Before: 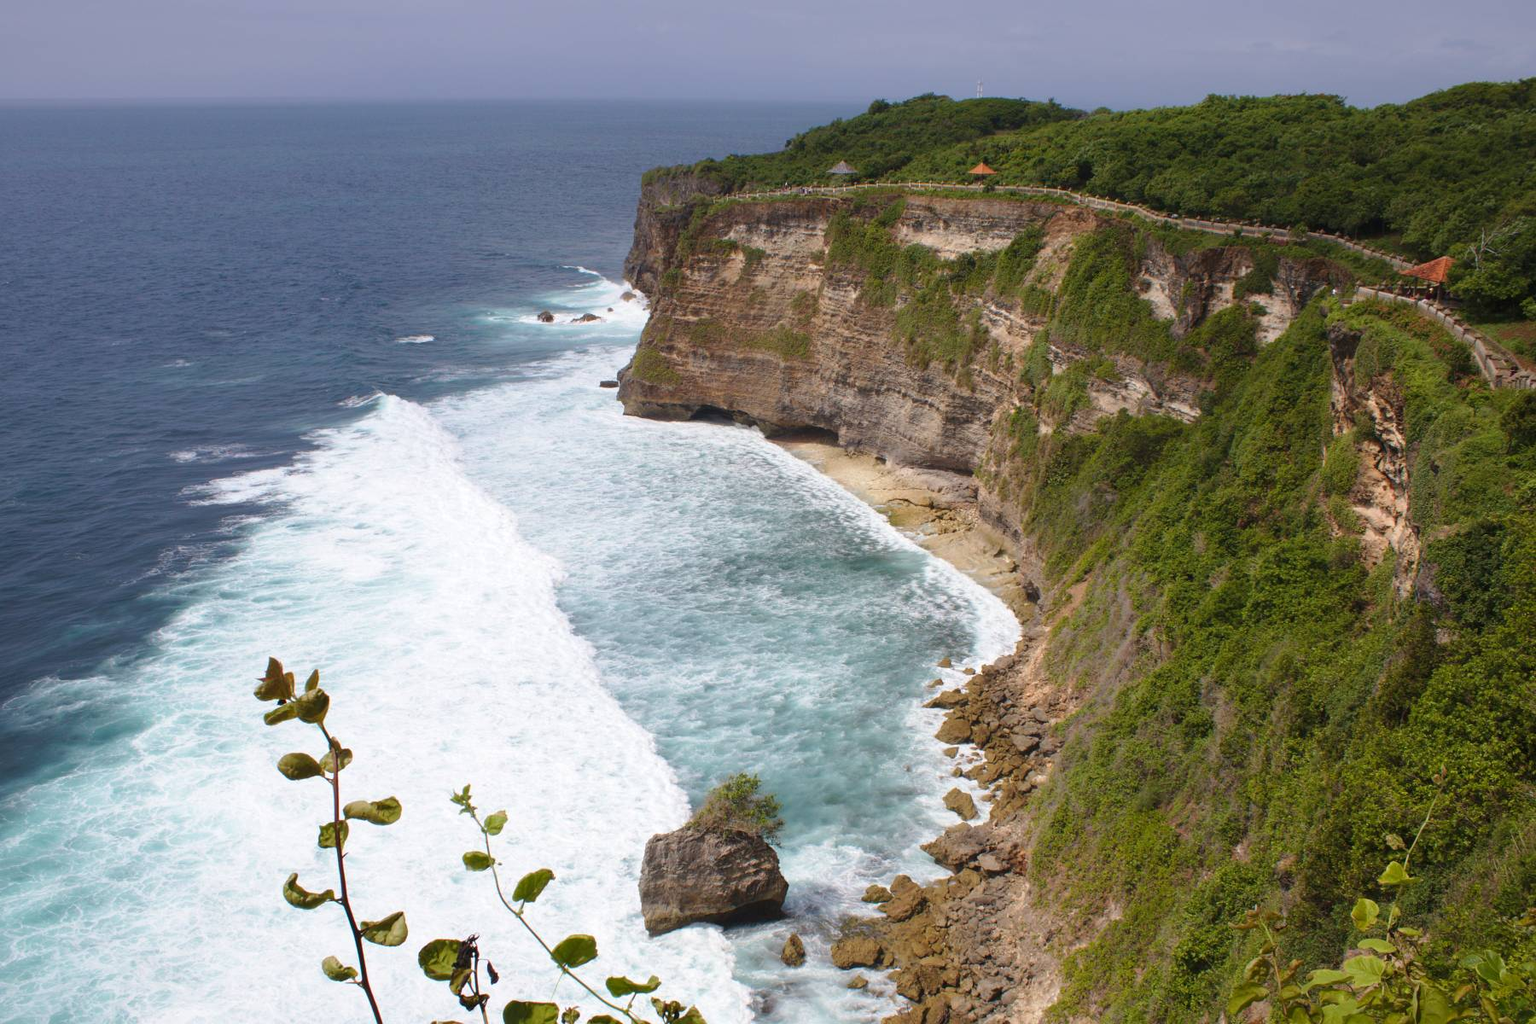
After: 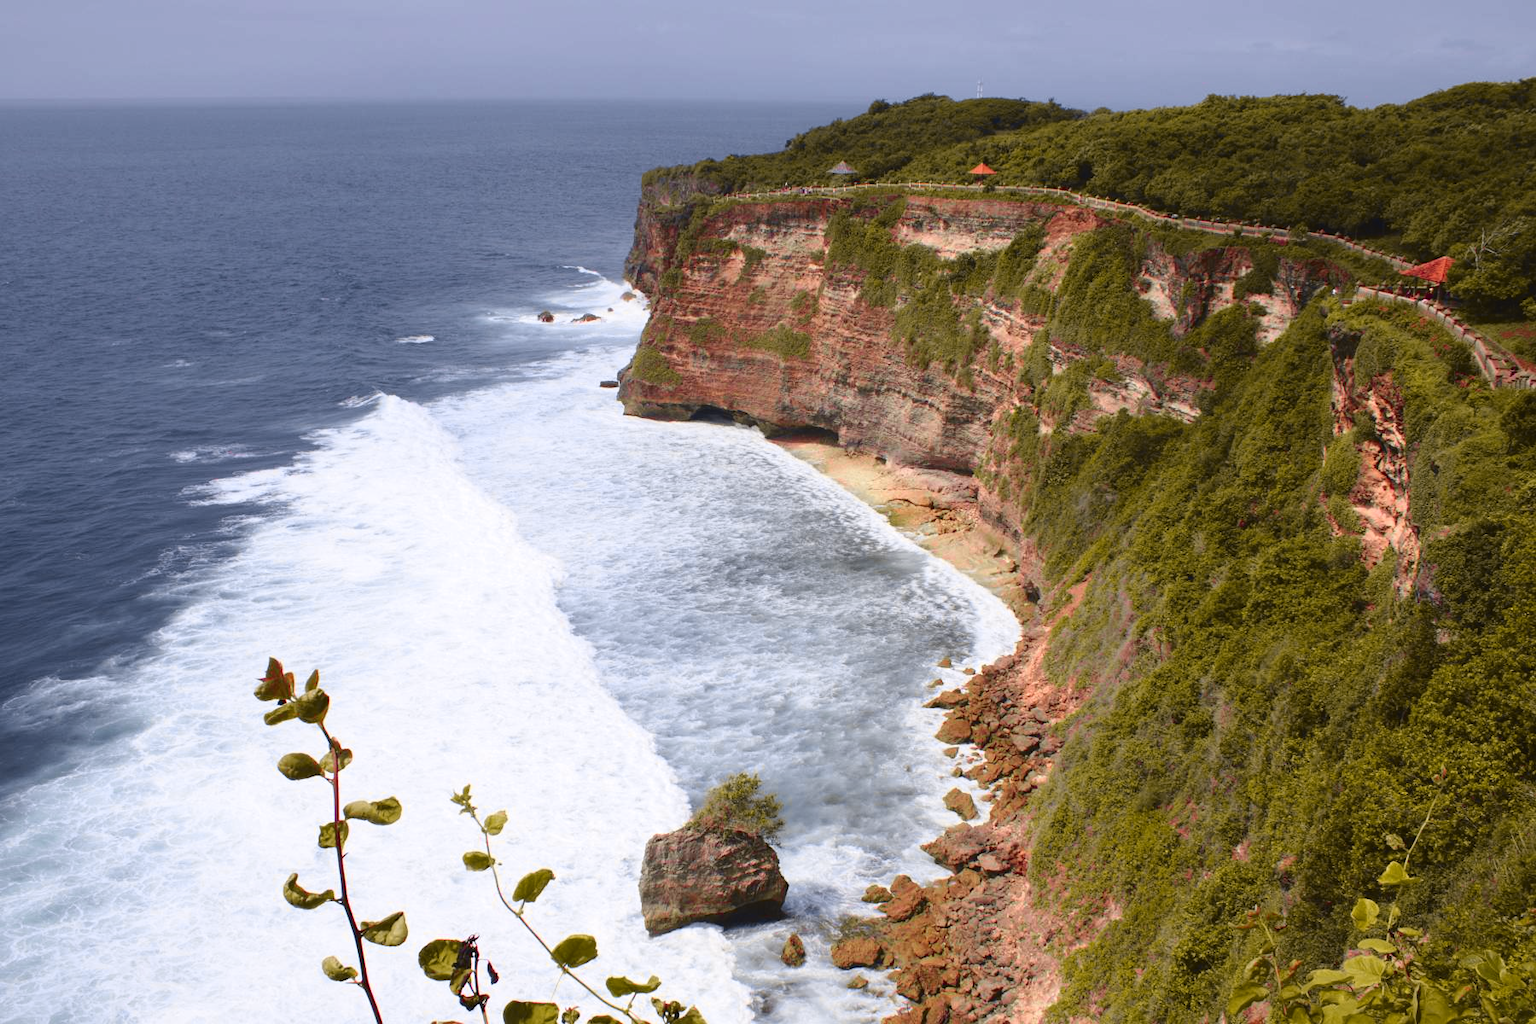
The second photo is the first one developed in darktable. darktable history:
tone curve: curves: ch0 [(0, 0.036) (0.119, 0.115) (0.466, 0.498) (0.715, 0.767) (0.817, 0.865) (1, 0.998)]; ch1 [(0, 0) (0.377, 0.424) (0.442, 0.491) (0.487, 0.502) (0.514, 0.512) (0.536, 0.577) (0.66, 0.724) (1, 1)]; ch2 [(0, 0) (0.38, 0.405) (0.463, 0.443) (0.492, 0.486) (0.526, 0.541) (0.578, 0.598) (1, 1)], color space Lab, independent channels, preserve colors none
